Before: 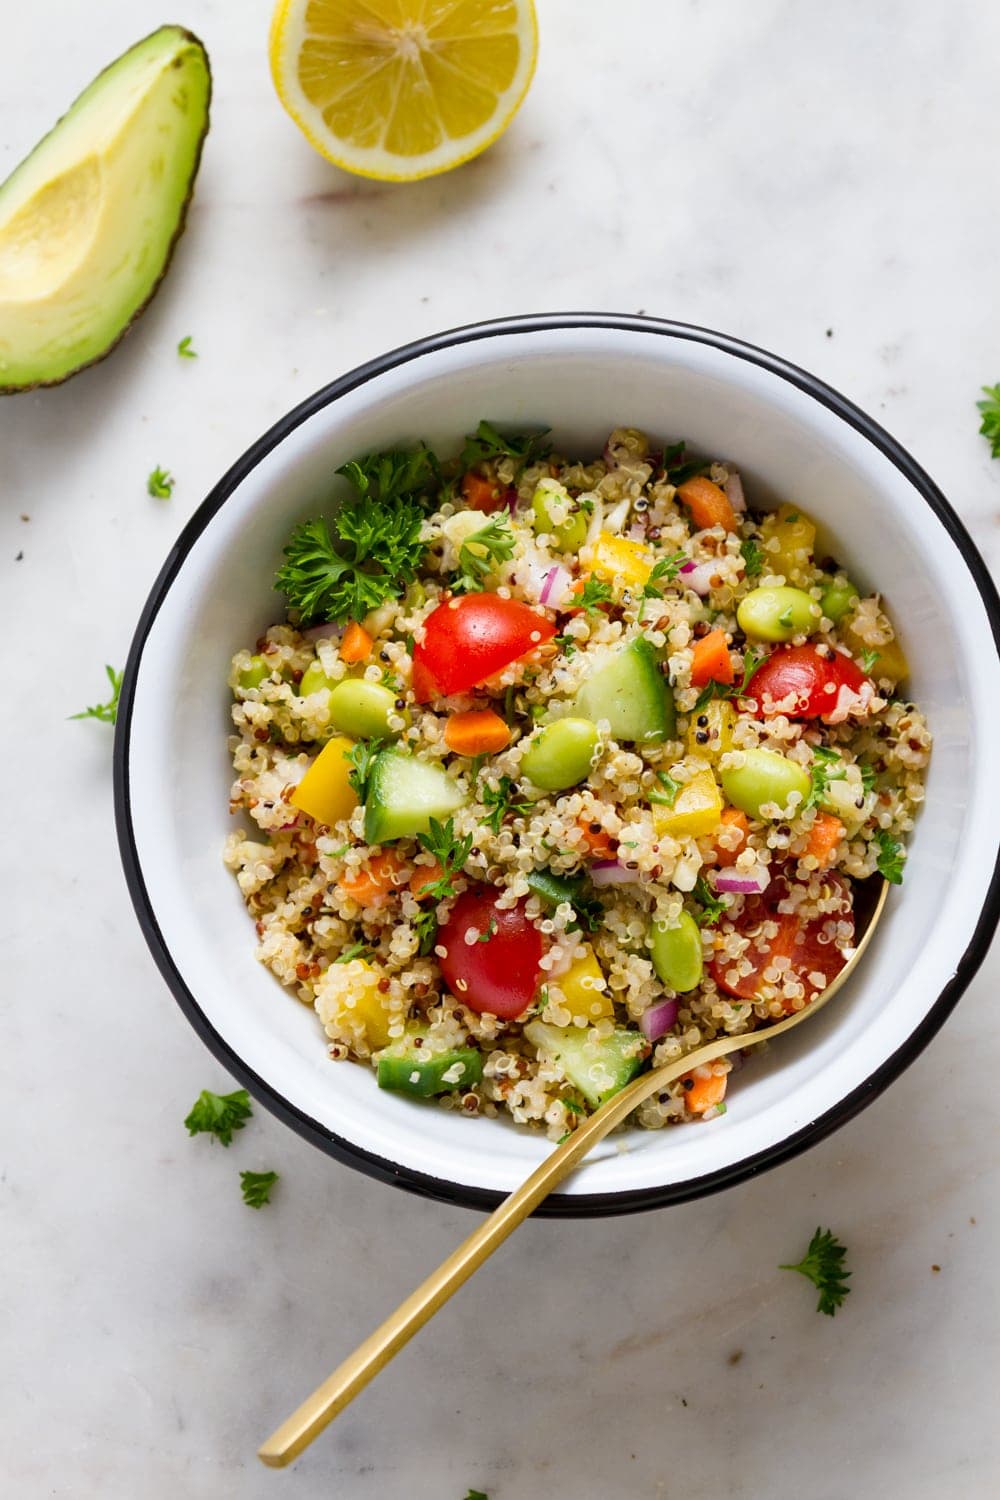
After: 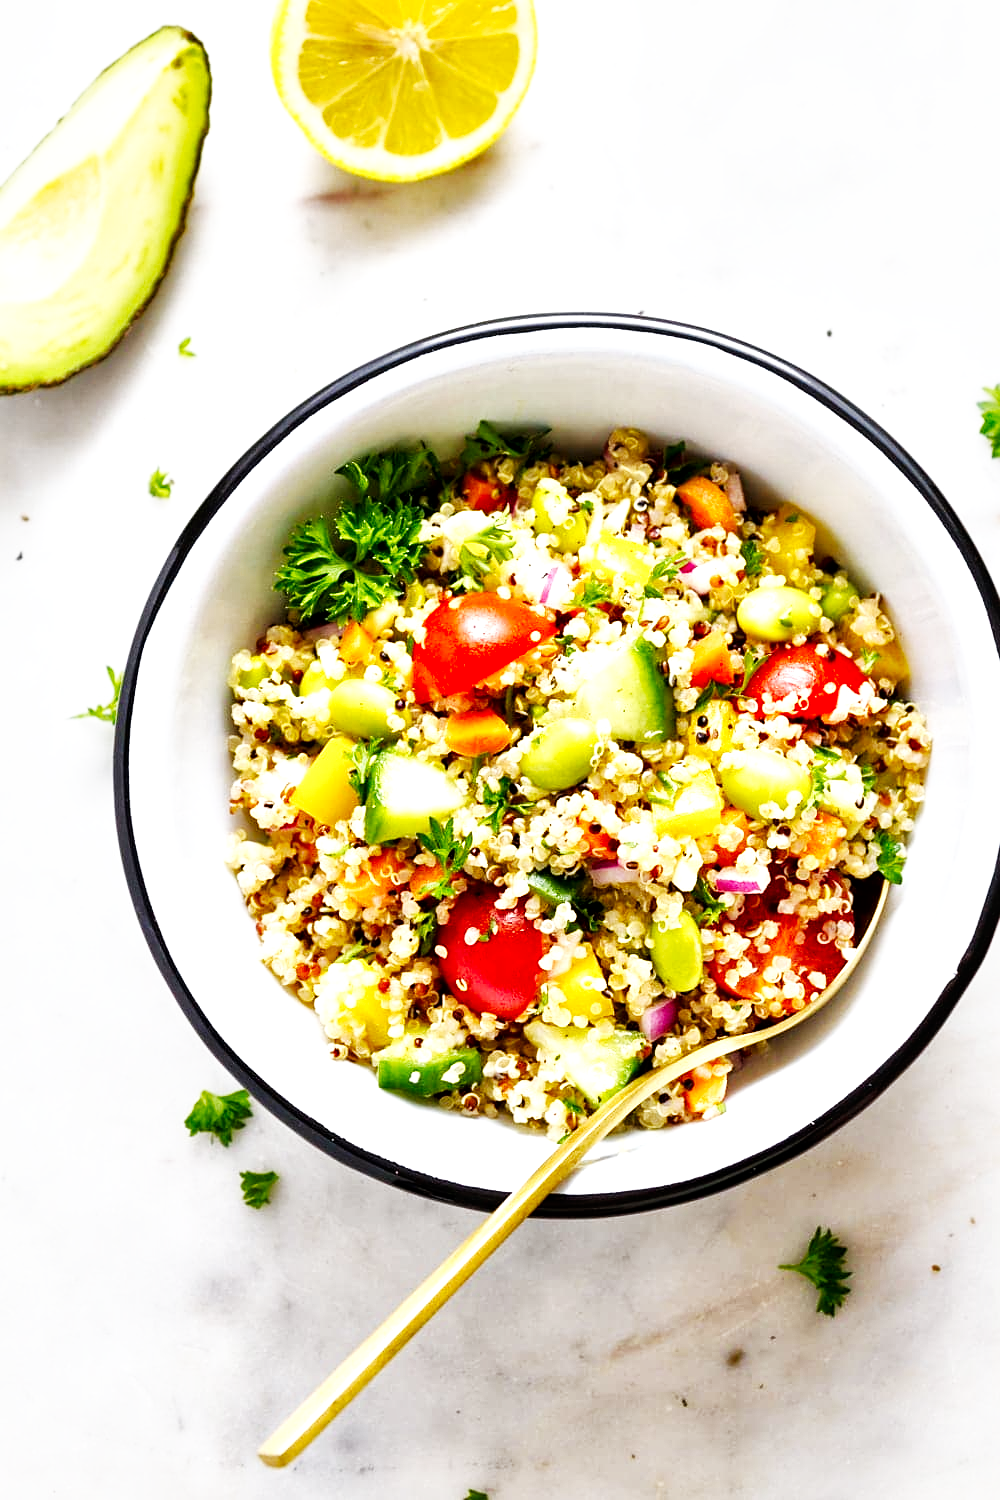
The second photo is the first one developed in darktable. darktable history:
sharpen: amount 0.216
base curve: curves: ch0 [(0, 0) (0.007, 0.004) (0.027, 0.03) (0.046, 0.07) (0.207, 0.54) (0.442, 0.872) (0.673, 0.972) (1, 1)], preserve colors none
local contrast: mode bilateral grid, contrast 21, coarseness 50, detail 171%, midtone range 0.2
